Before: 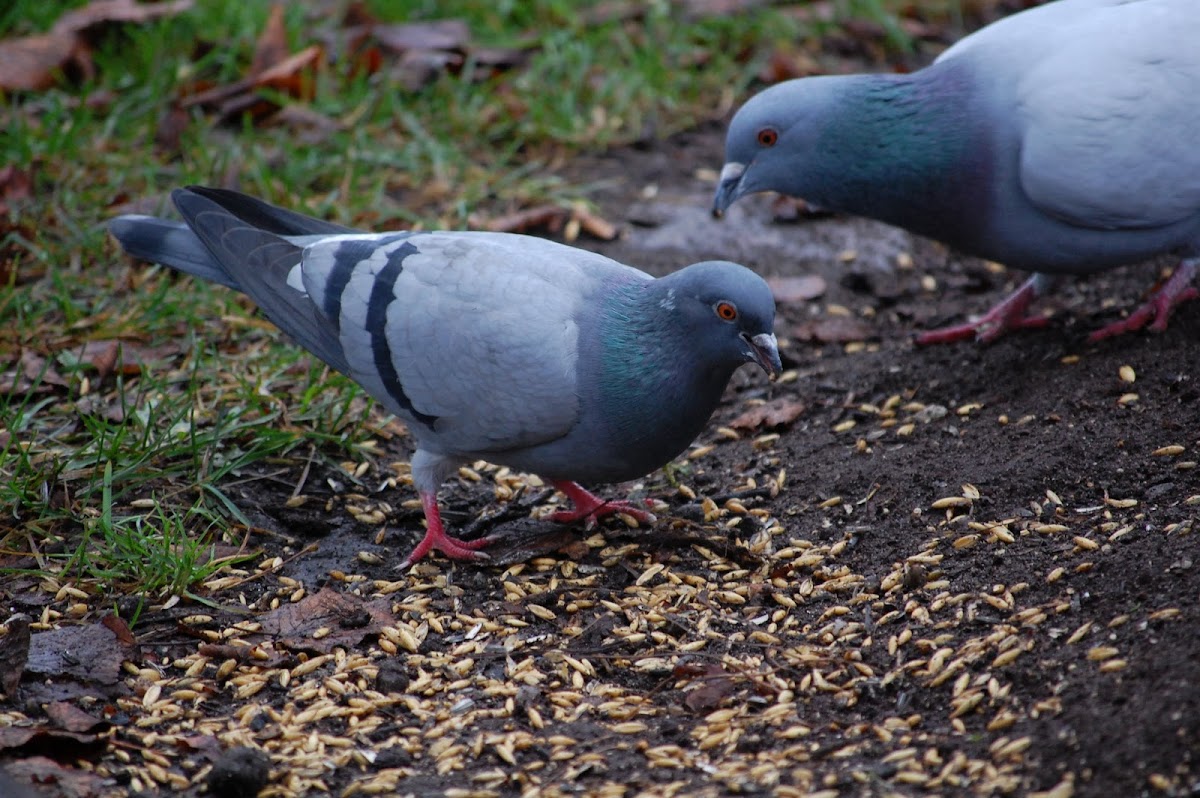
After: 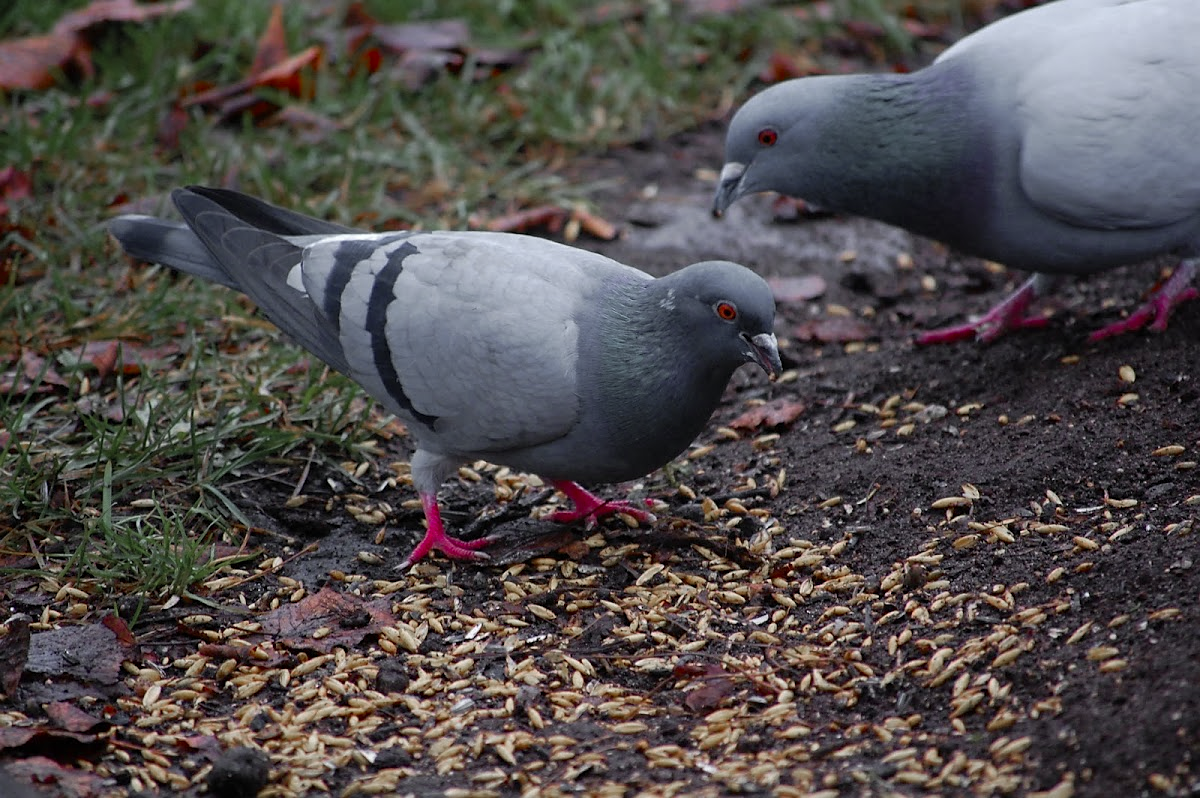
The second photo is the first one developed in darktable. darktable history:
color zones: curves: ch0 [(0, 0.48) (0.209, 0.398) (0.305, 0.332) (0.429, 0.493) (0.571, 0.5) (0.714, 0.5) (0.857, 0.5) (1, 0.48)]; ch1 [(0, 0.736) (0.143, 0.625) (0.225, 0.371) (0.429, 0.256) (0.571, 0.241) (0.714, 0.213) (0.857, 0.48) (1, 0.736)]; ch2 [(0, 0.448) (0.143, 0.498) (0.286, 0.5) (0.429, 0.5) (0.571, 0.5) (0.714, 0.5) (0.857, 0.5) (1, 0.448)]
sharpen: radius 1.559, amount 0.373, threshold 1.271
